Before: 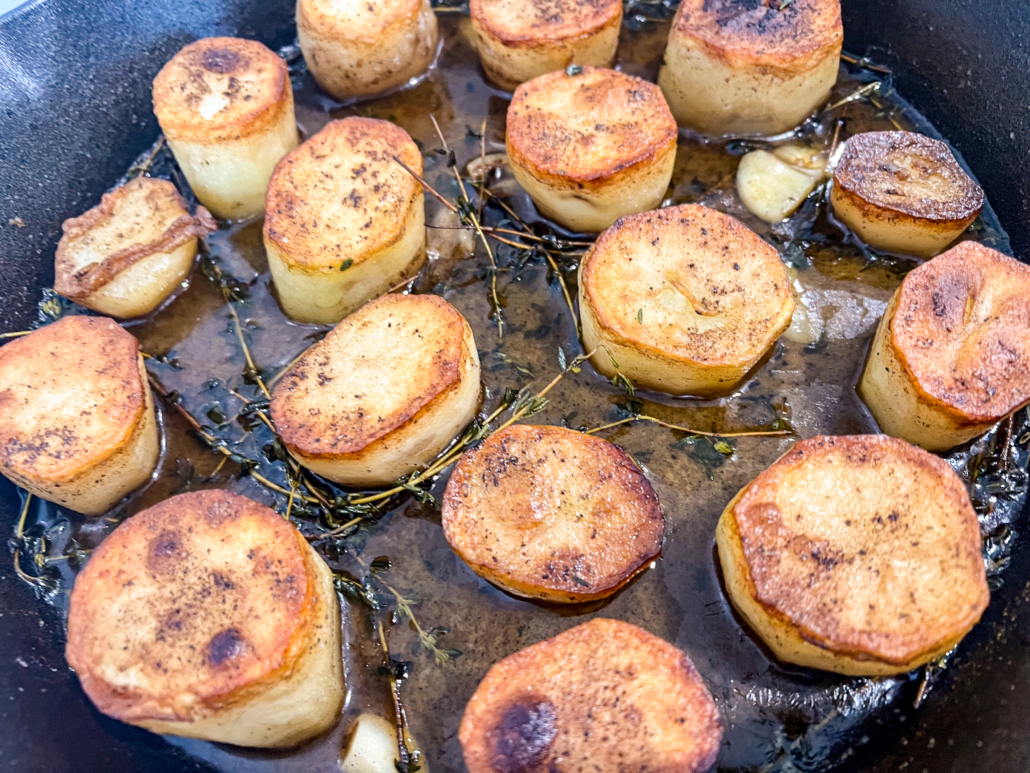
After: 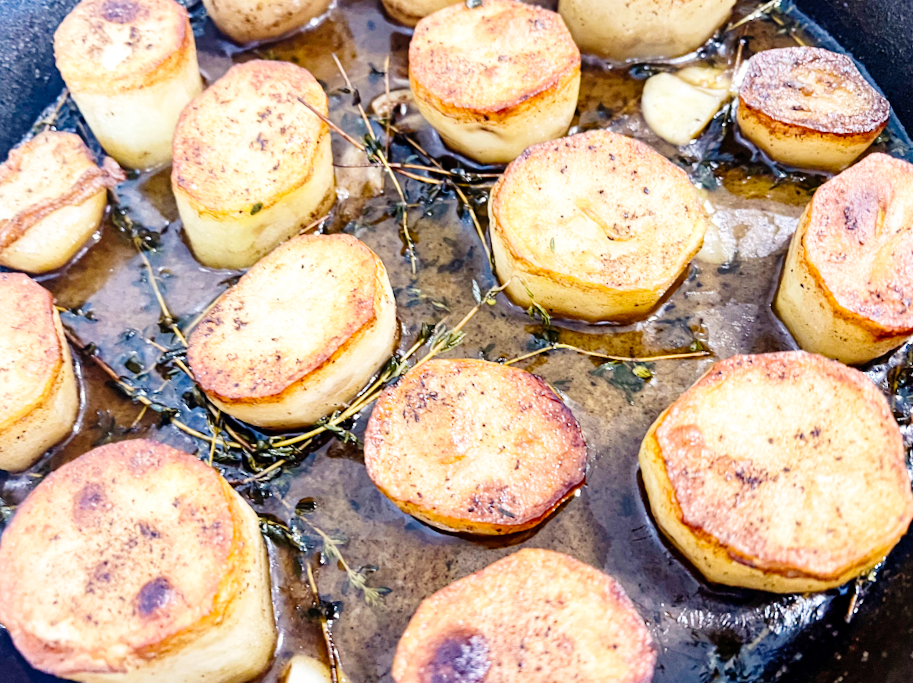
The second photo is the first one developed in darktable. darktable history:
base curve: curves: ch0 [(0, 0) (0.008, 0.007) (0.022, 0.029) (0.048, 0.089) (0.092, 0.197) (0.191, 0.399) (0.275, 0.534) (0.357, 0.65) (0.477, 0.78) (0.542, 0.833) (0.799, 0.973) (1, 1)], preserve colors none
crop and rotate: angle 2.9°, left 5.461%, top 5.707%
exposure: compensate highlight preservation false
